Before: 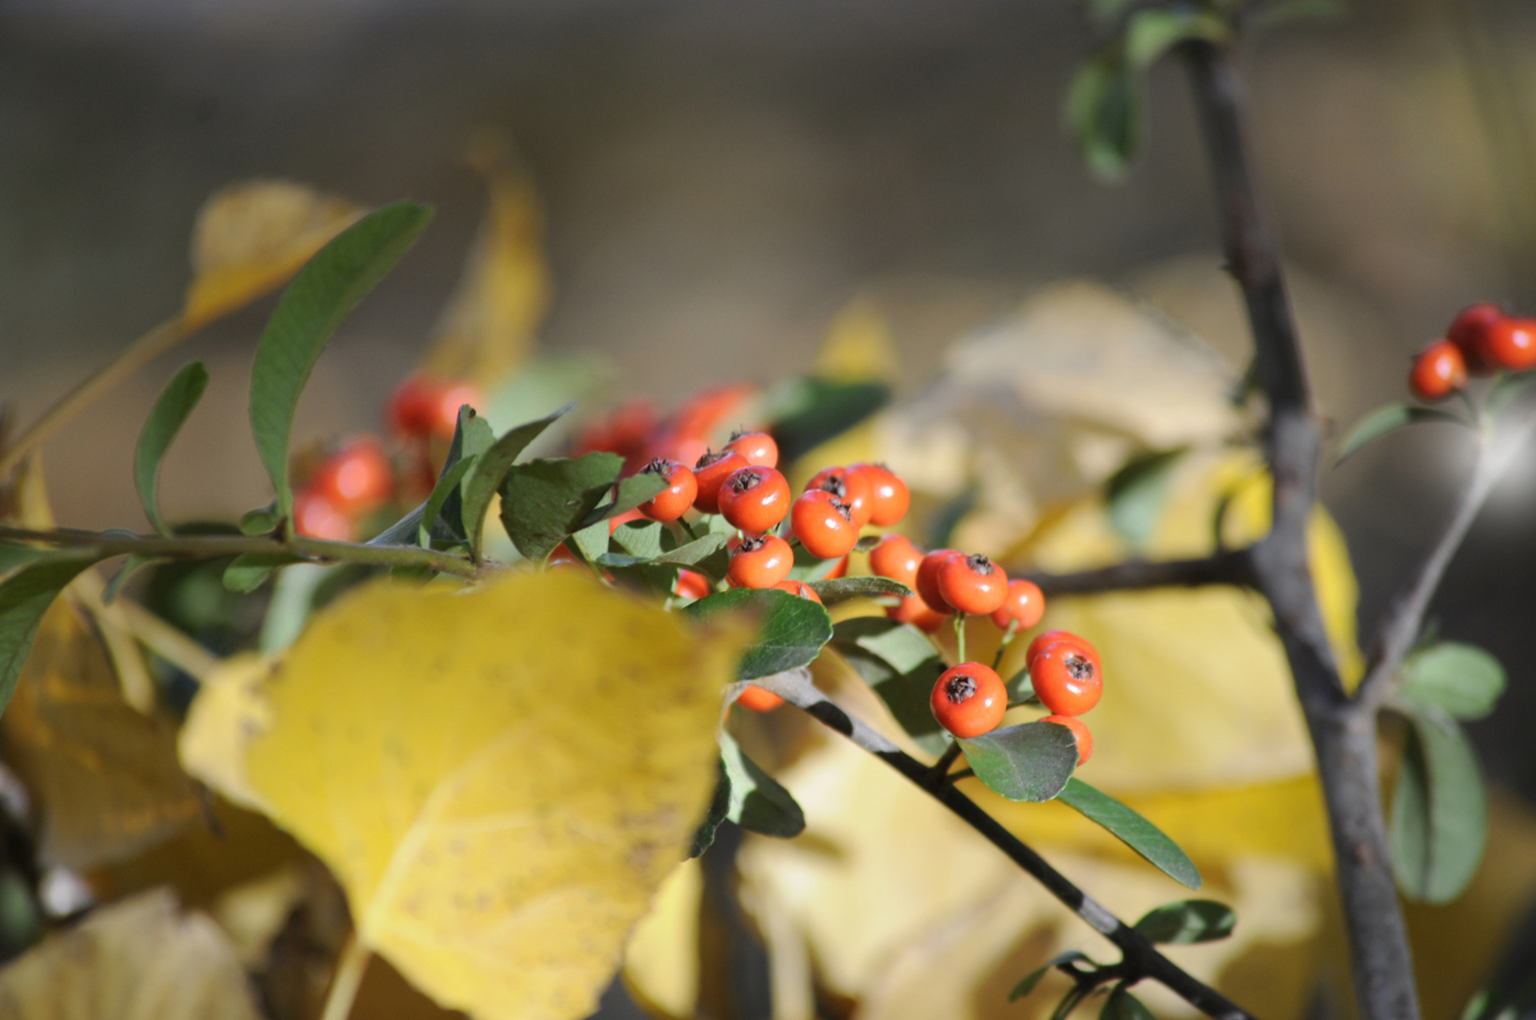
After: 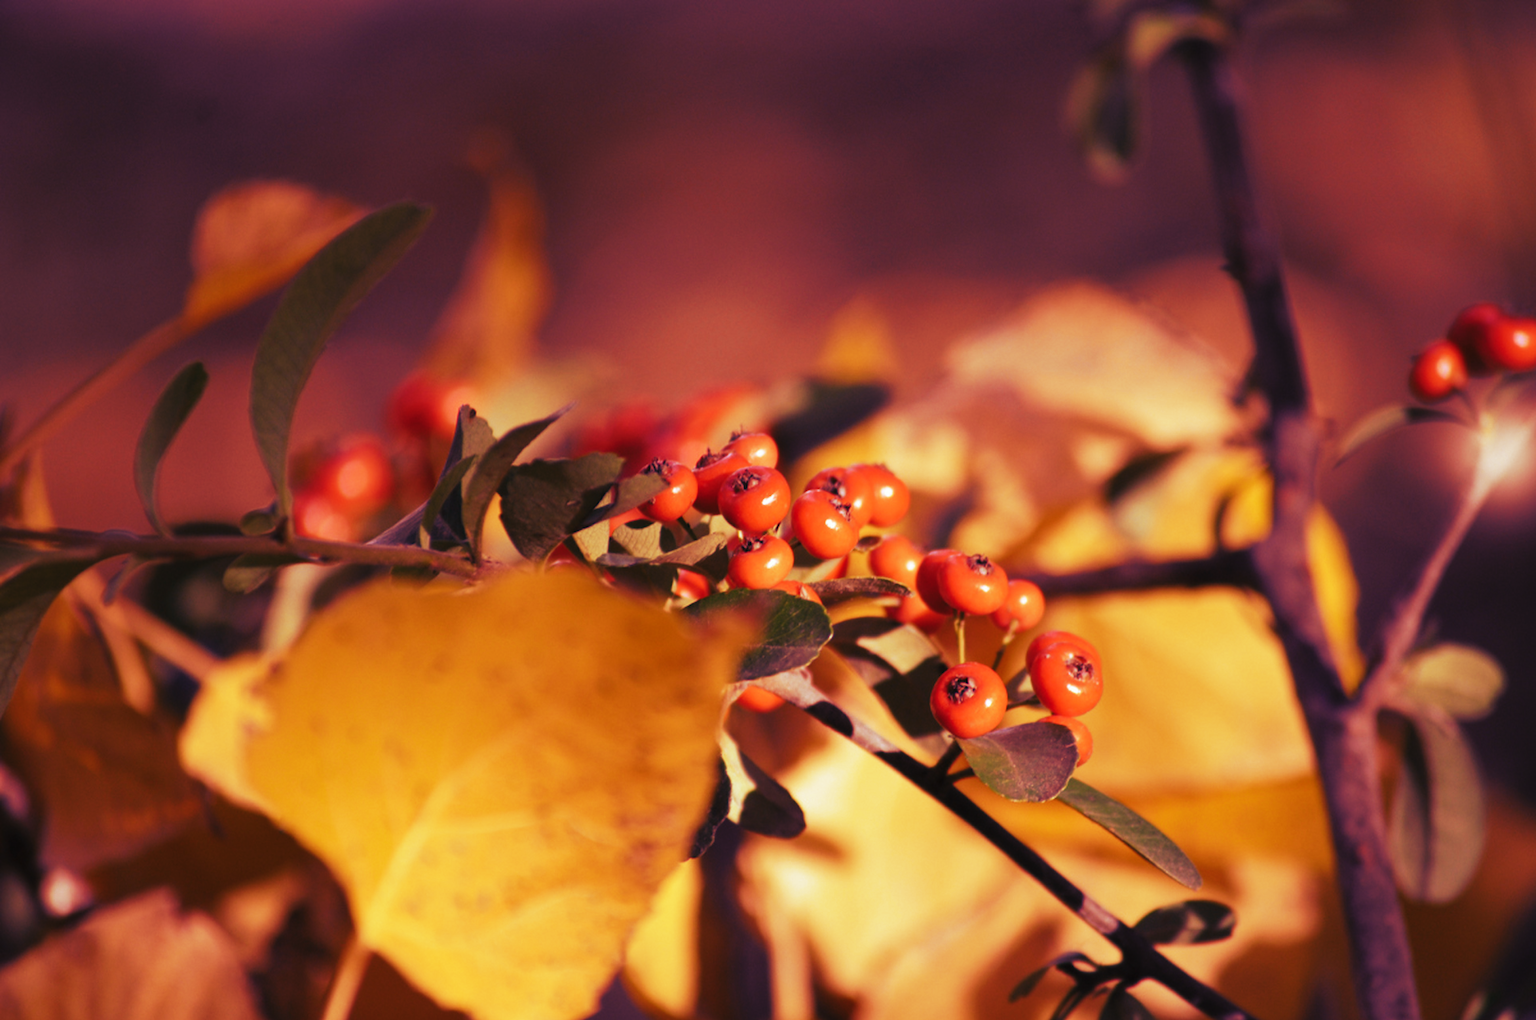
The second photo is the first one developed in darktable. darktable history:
tone curve: curves: ch0 [(0, 0) (0.003, 0.004) (0.011, 0.009) (0.025, 0.017) (0.044, 0.029) (0.069, 0.04) (0.1, 0.051) (0.136, 0.07) (0.177, 0.095) (0.224, 0.131) (0.277, 0.179) (0.335, 0.237) (0.399, 0.302) (0.468, 0.386) (0.543, 0.471) (0.623, 0.576) (0.709, 0.699) (0.801, 0.817) (0.898, 0.917) (1, 1)], preserve colors none
color look up table: target L [94.71, 93.91, 88.46, 89.55, 73.22, 69.31, 68.56, 63.42, 53.66, 47.33, 32.92, 27.1, 14.4, 200.2, 80.94, 71.82, 66.21, 62.59, 59.14, 54.84, 54.27, 52.22, 40.11, 32.46, 29.29, 11.87, 0.225, 99.8, 87.73, 77.63, 77.26, 73.73, 66.12, 65.42, 55.2, 53.37, 42.71, 52.97, 55.06, 48.22, 43.16, 28.33, 27.1, 16.04, 14.64, 70.53, 70.71, 50.72, 31.7], target a [-9.998, -16.48, -7.326, -41.4, -41.89, -22.16, 4.884, 6.819, -39.2, 30.99, -15.97, -28.26, -10.9, 0, 16.42, 19.97, 38.83, 32.79, 59.04, 50.71, 53.26, 40.13, 50.45, 28.53, 19.98, 24.57, -0.286, -2.119, 17.01, 12.07, 32.19, 10.77, 57.13, 33.69, 41.87, 52.14, 39.91, 59.6, 66.74, 52.05, 54.36, 22.98, 41.48, 24.56, 41.92, -18.14, -1.147, 26.19, 3.62], target b [49.84, 9.521, 70.13, 56.38, 18.71, 53.11, 48, 27.71, 33.62, 28.27, -9.966, 31.32, -13.74, 0, 22.86, 44.28, 45.82, 55.41, 27.46, 37.56, 49.16, 21.23, 32.52, 1.241, 40.16, 15.97, -0.102, 2.414, -13.68, -26.66, -26.63, 15.53, -31.36, 10.19, -5.383, 17.18, -80.62, 4.963, -49.62, -27.46, 11.51, -51.81, -20.32, -45.27, -56.89, -32.27, -13.64, -46.23, -33.59], num patches 49
